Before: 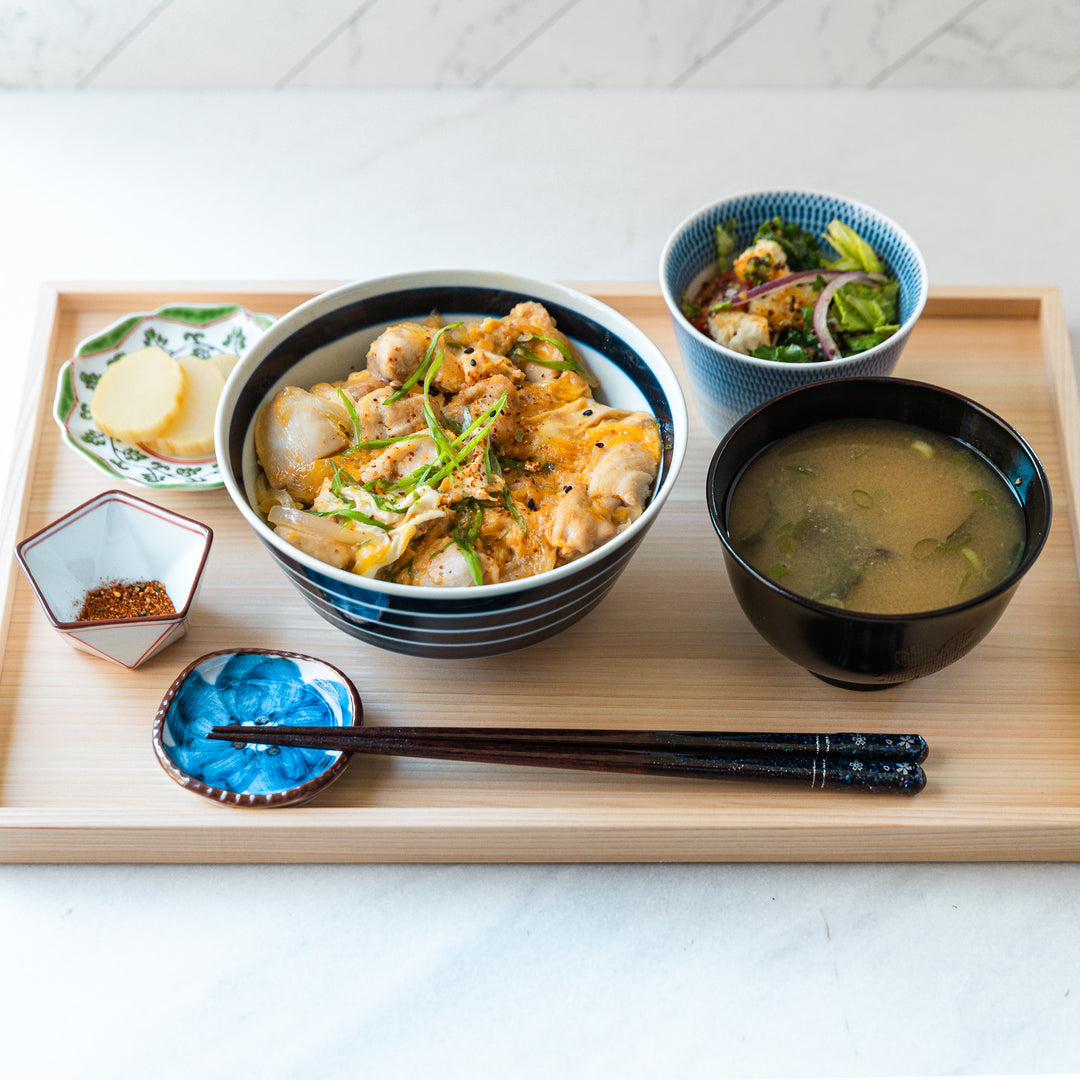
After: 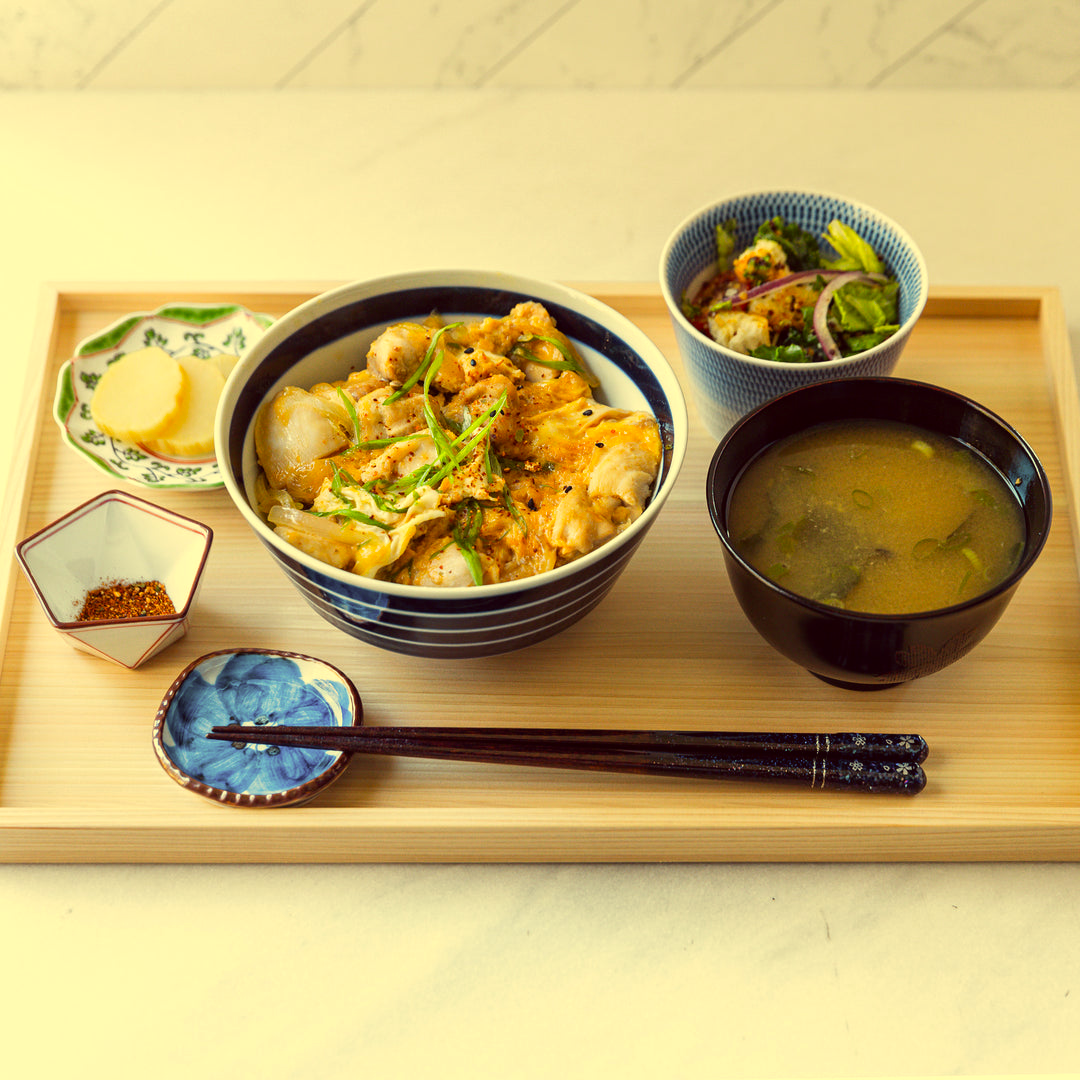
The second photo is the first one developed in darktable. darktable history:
color correction: highlights a* -0.482, highlights b* 40, shadows a* 9.8, shadows b* -0.161
tone equalizer: on, module defaults
